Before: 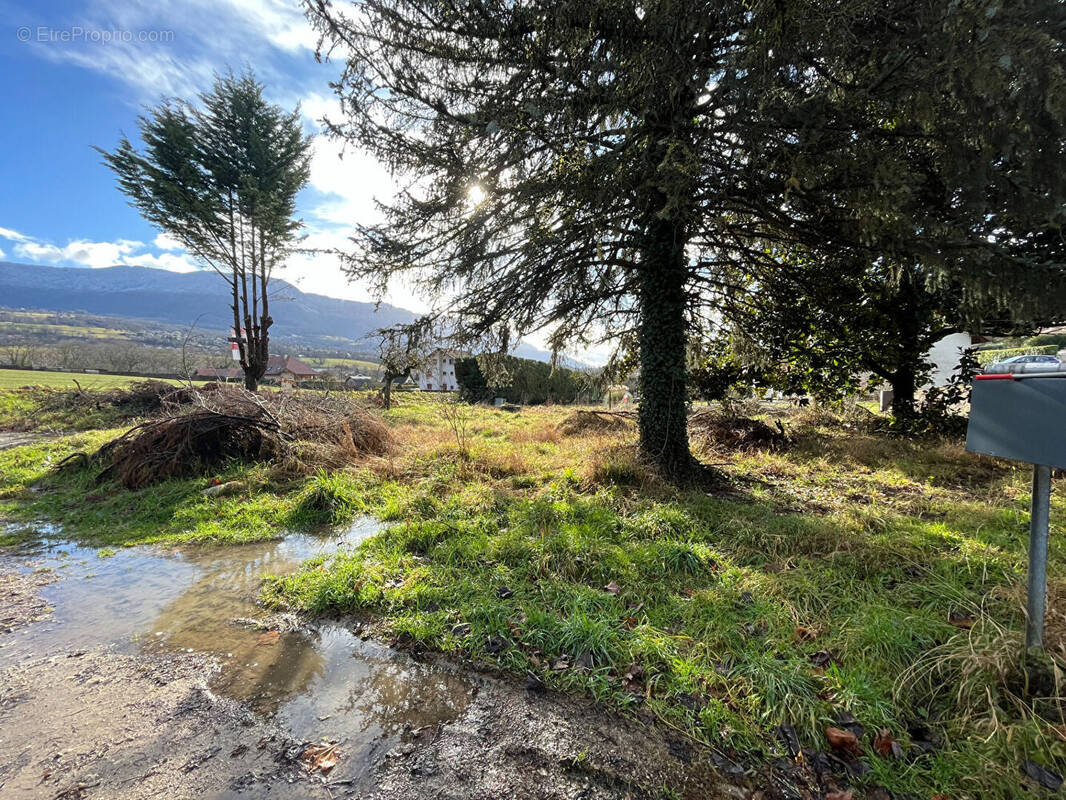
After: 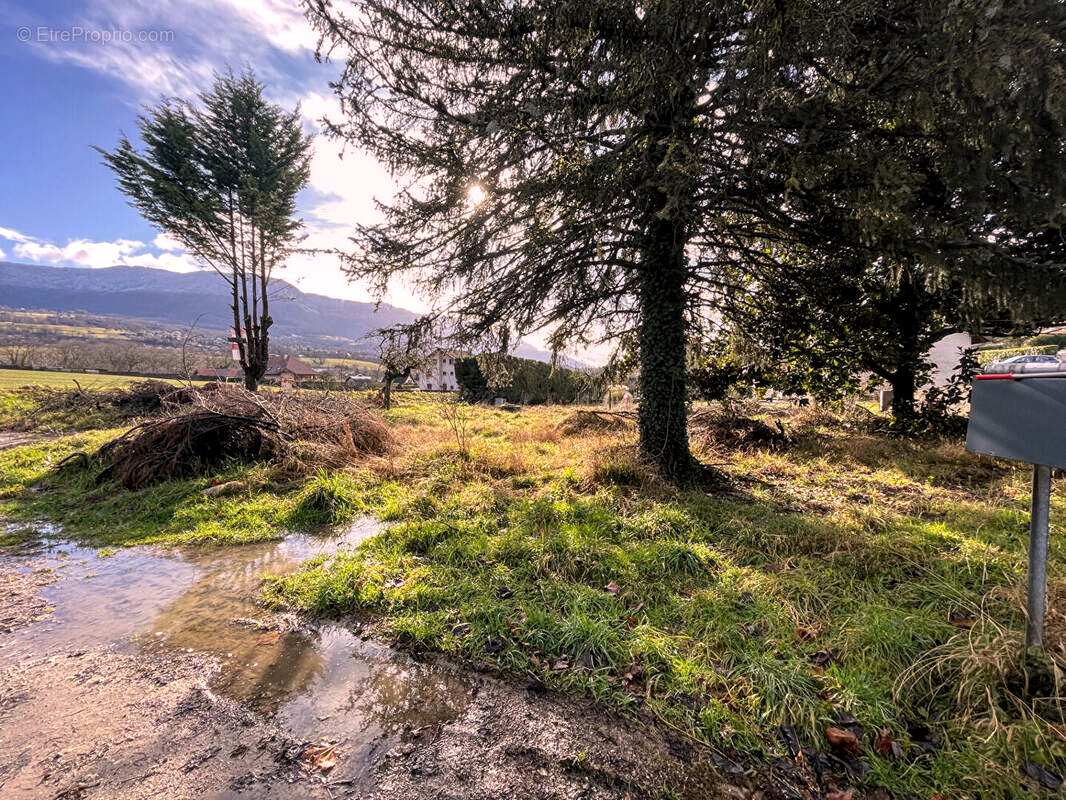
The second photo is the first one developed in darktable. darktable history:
color correction: highlights a* 14.73, highlights b* 4.79
local contrast: detail 130%
